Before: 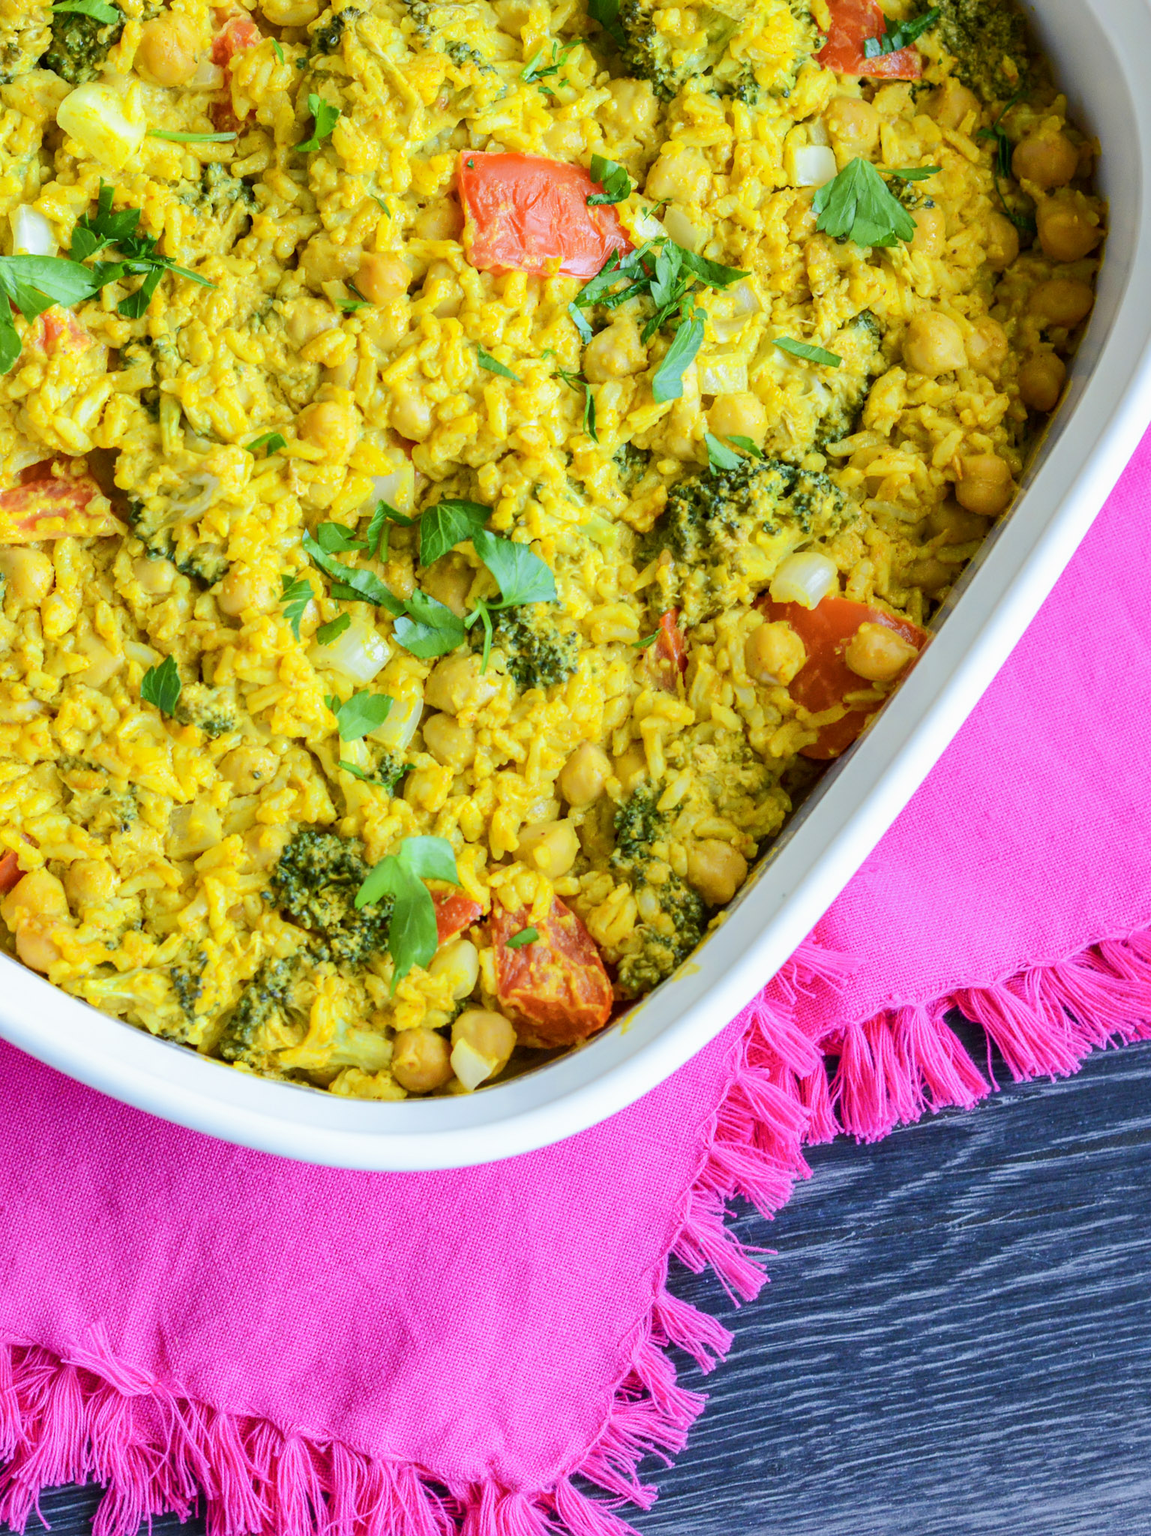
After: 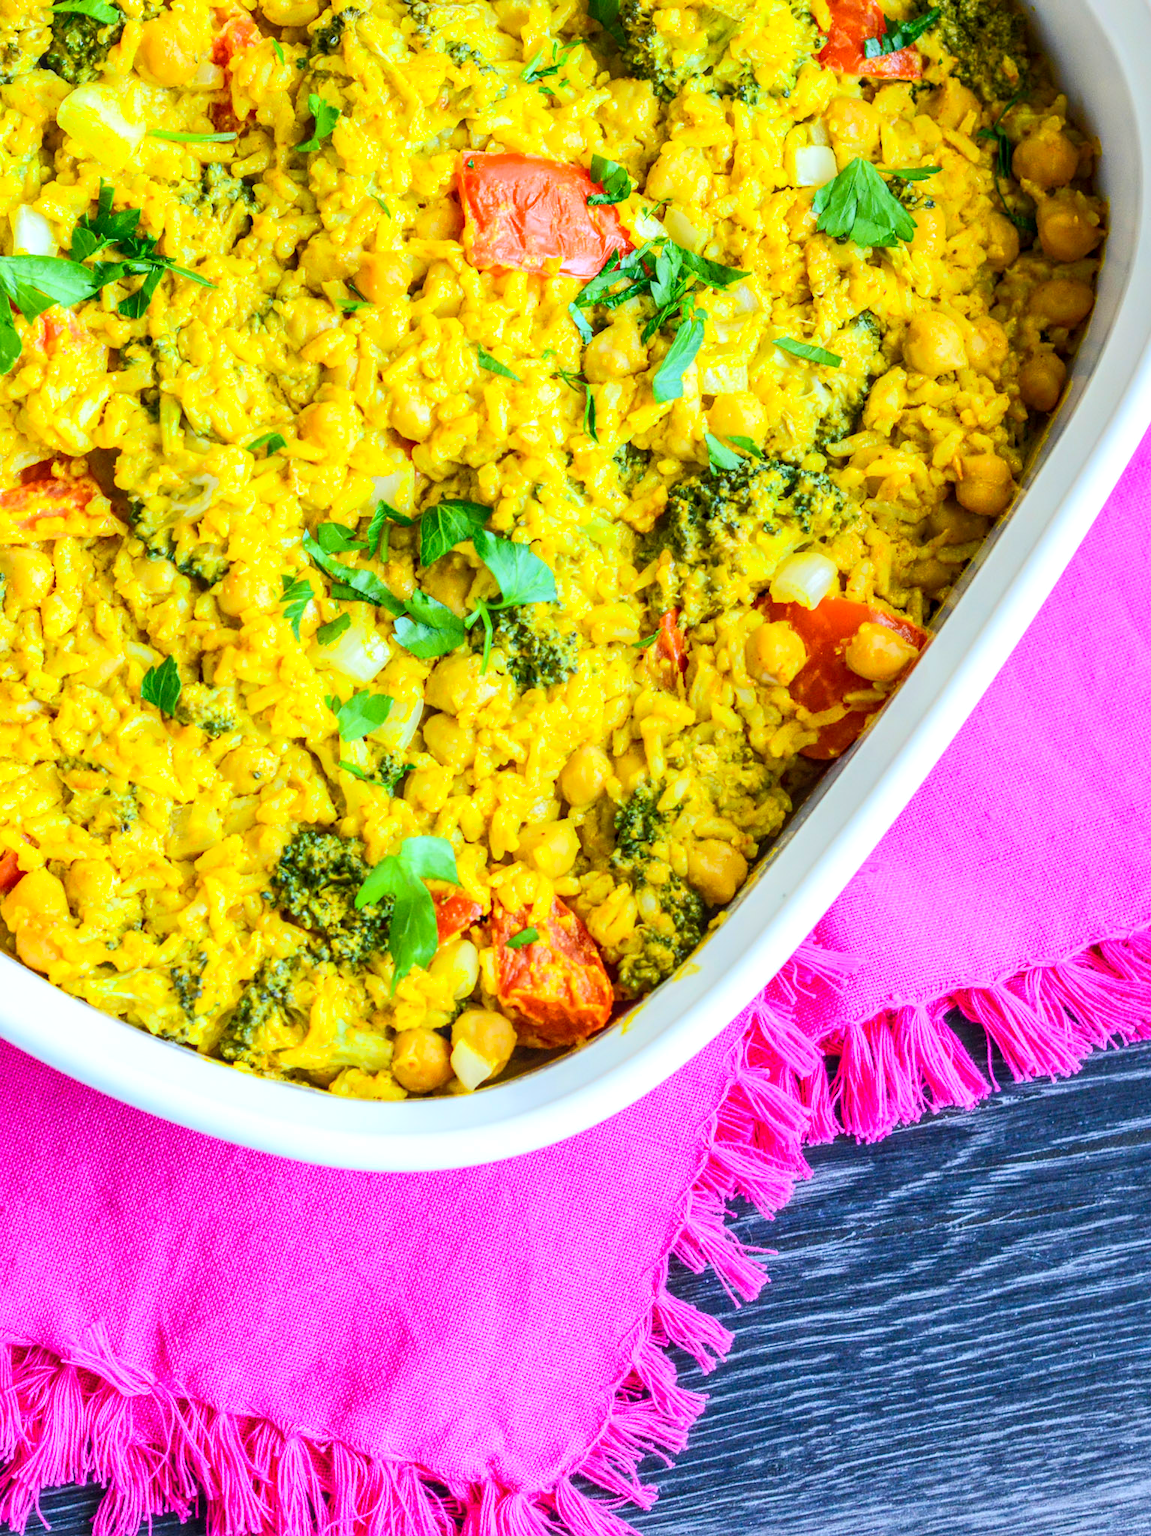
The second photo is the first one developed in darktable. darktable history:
contrast brightness saturation: contrast 0.204, brightness 0.152, saturation 0.14
local contrast: on, module defaults
